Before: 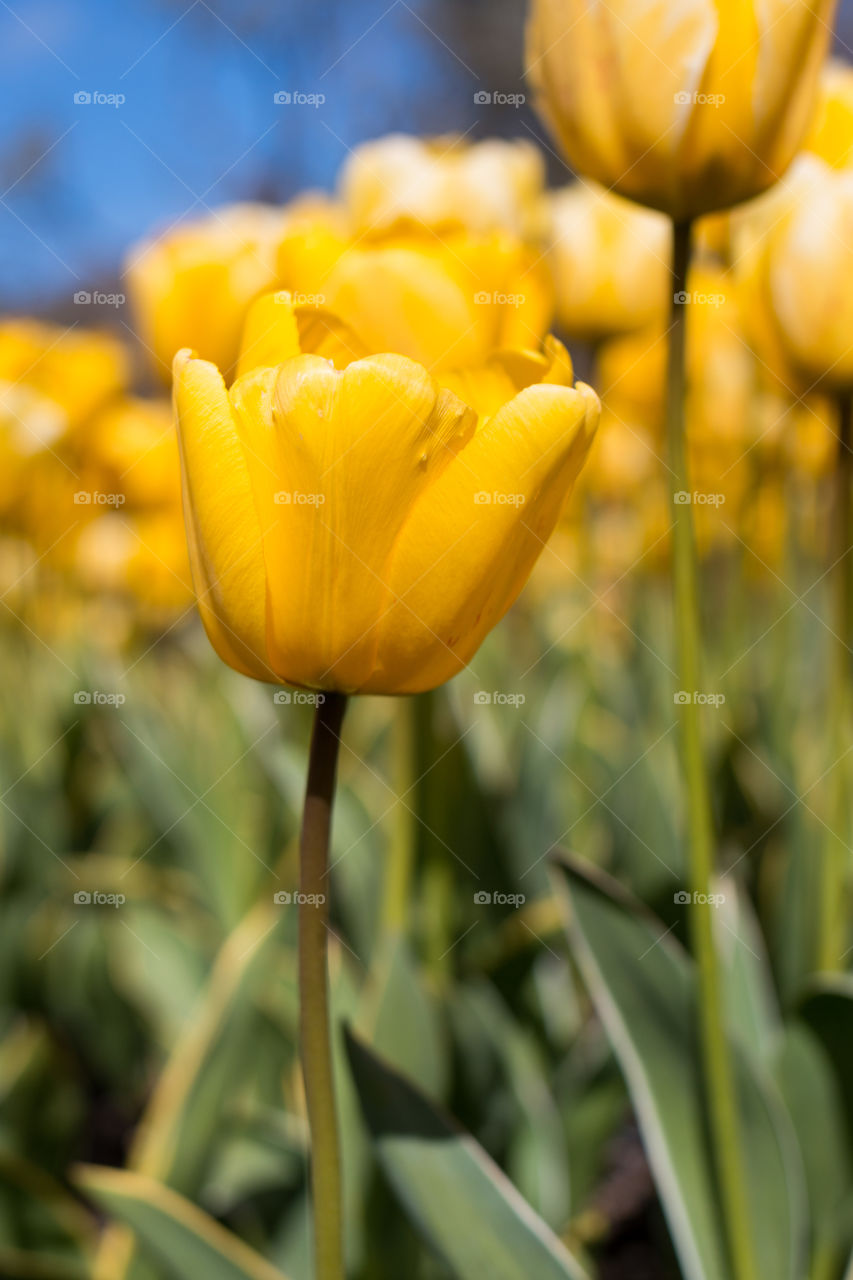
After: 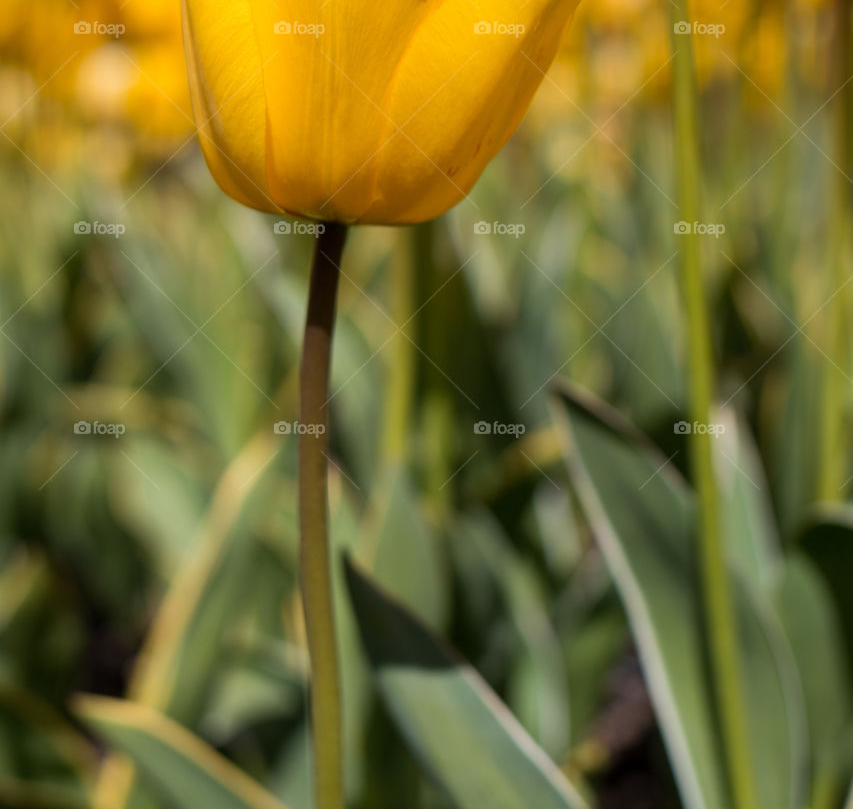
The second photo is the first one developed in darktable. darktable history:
crop and rotate: top 36.796%
